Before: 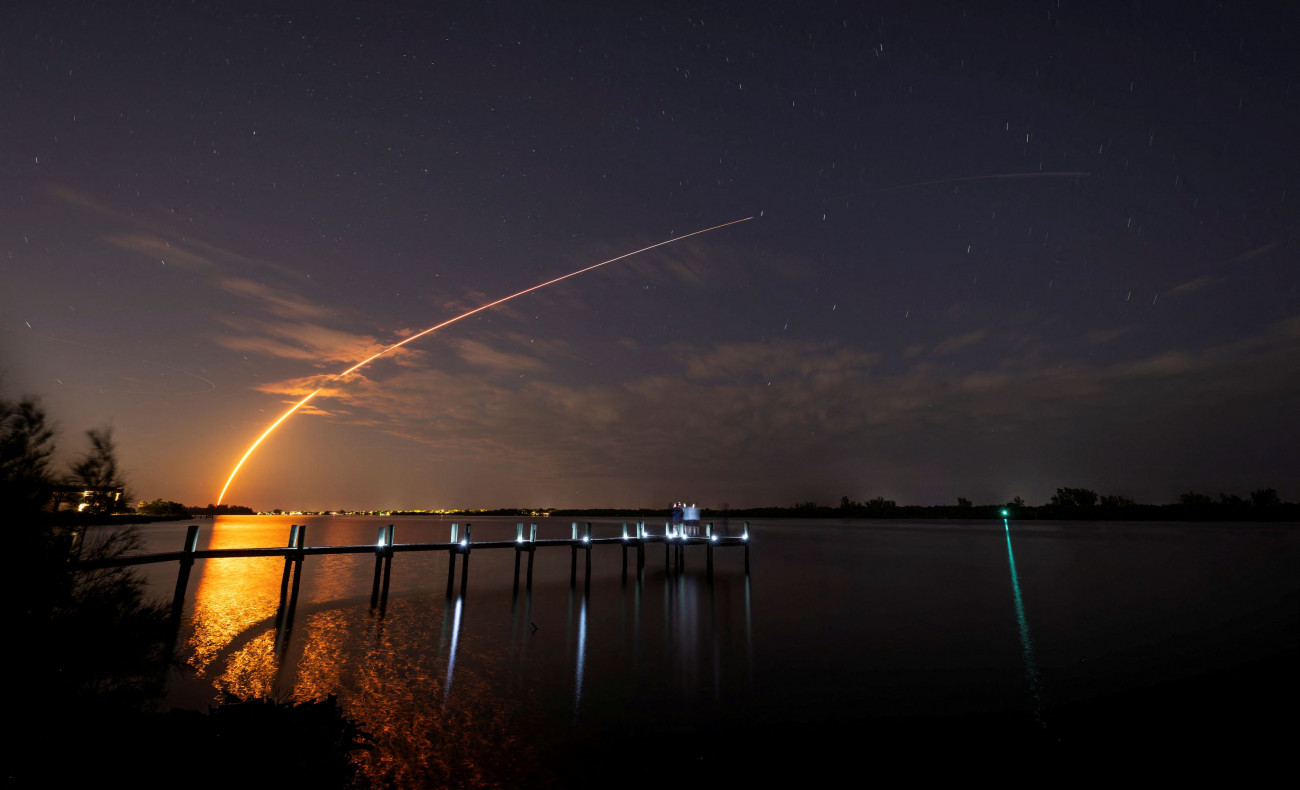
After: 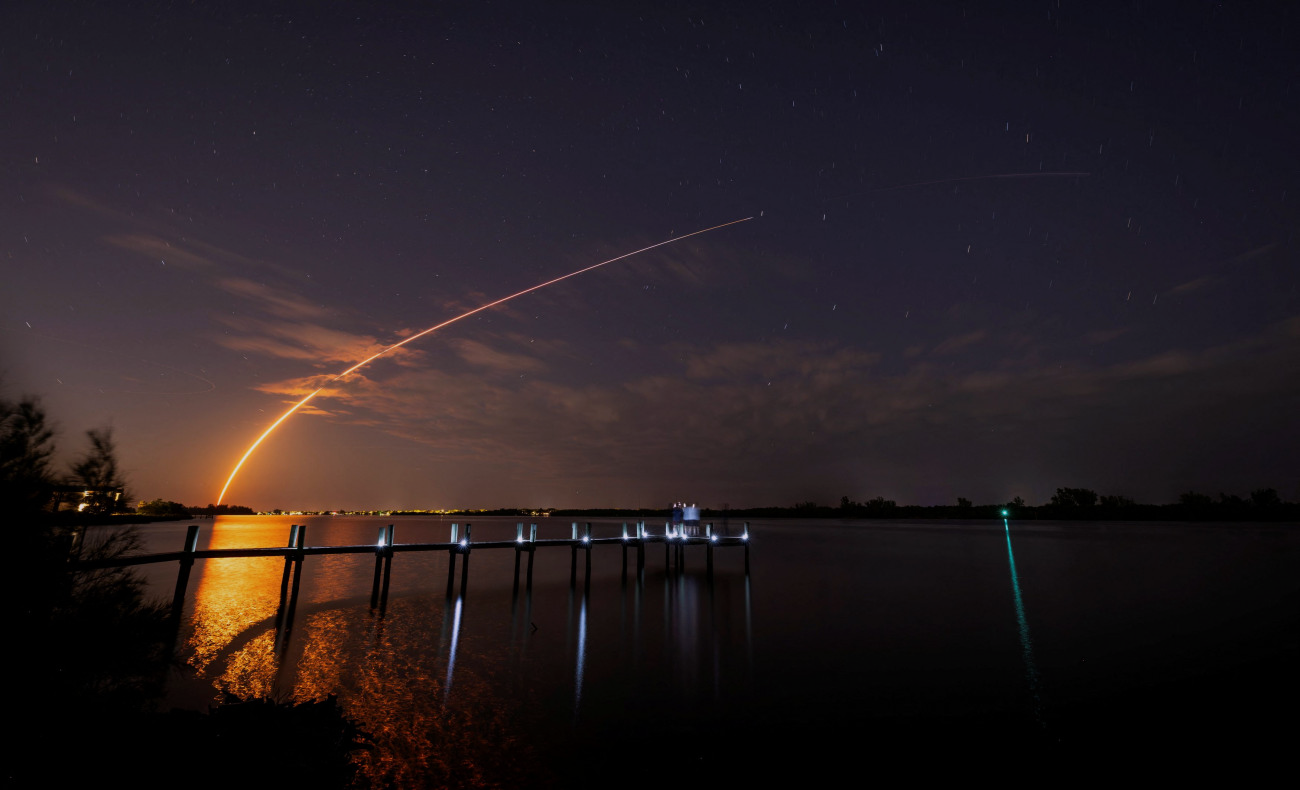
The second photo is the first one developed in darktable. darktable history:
white balance: red 1.05, blue 1.072
exposure: exposure -0.582 EV, compensate highlight preservation false
